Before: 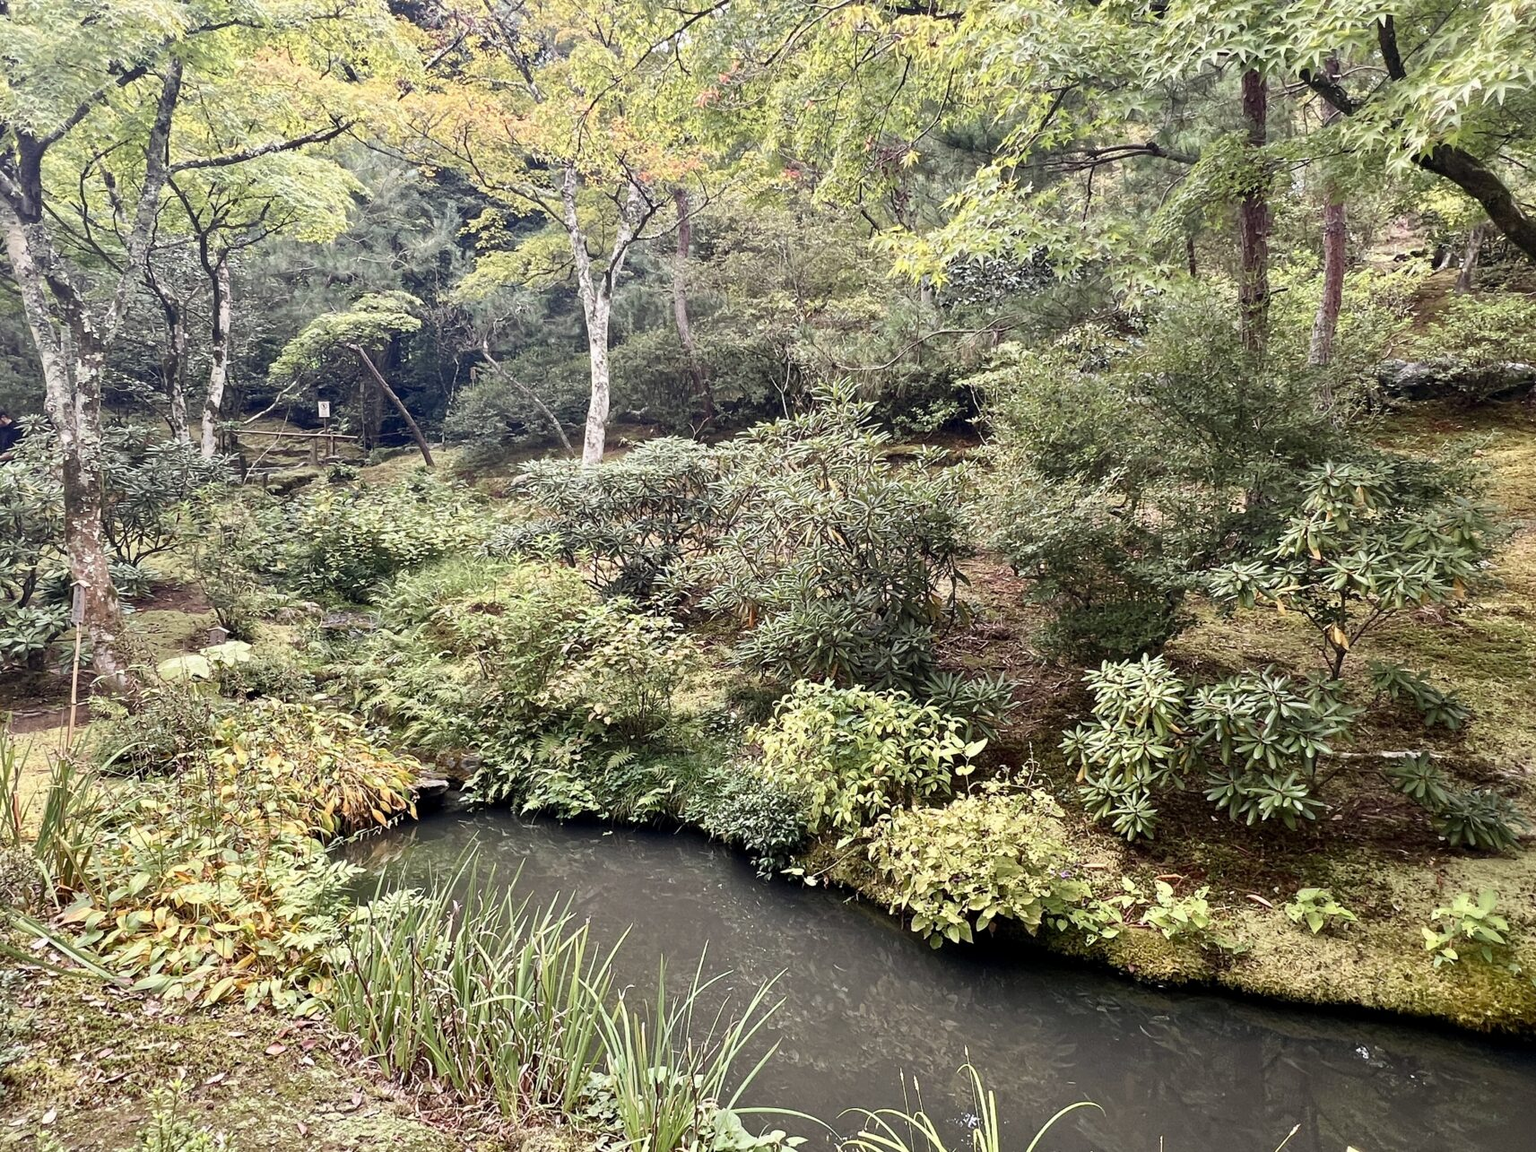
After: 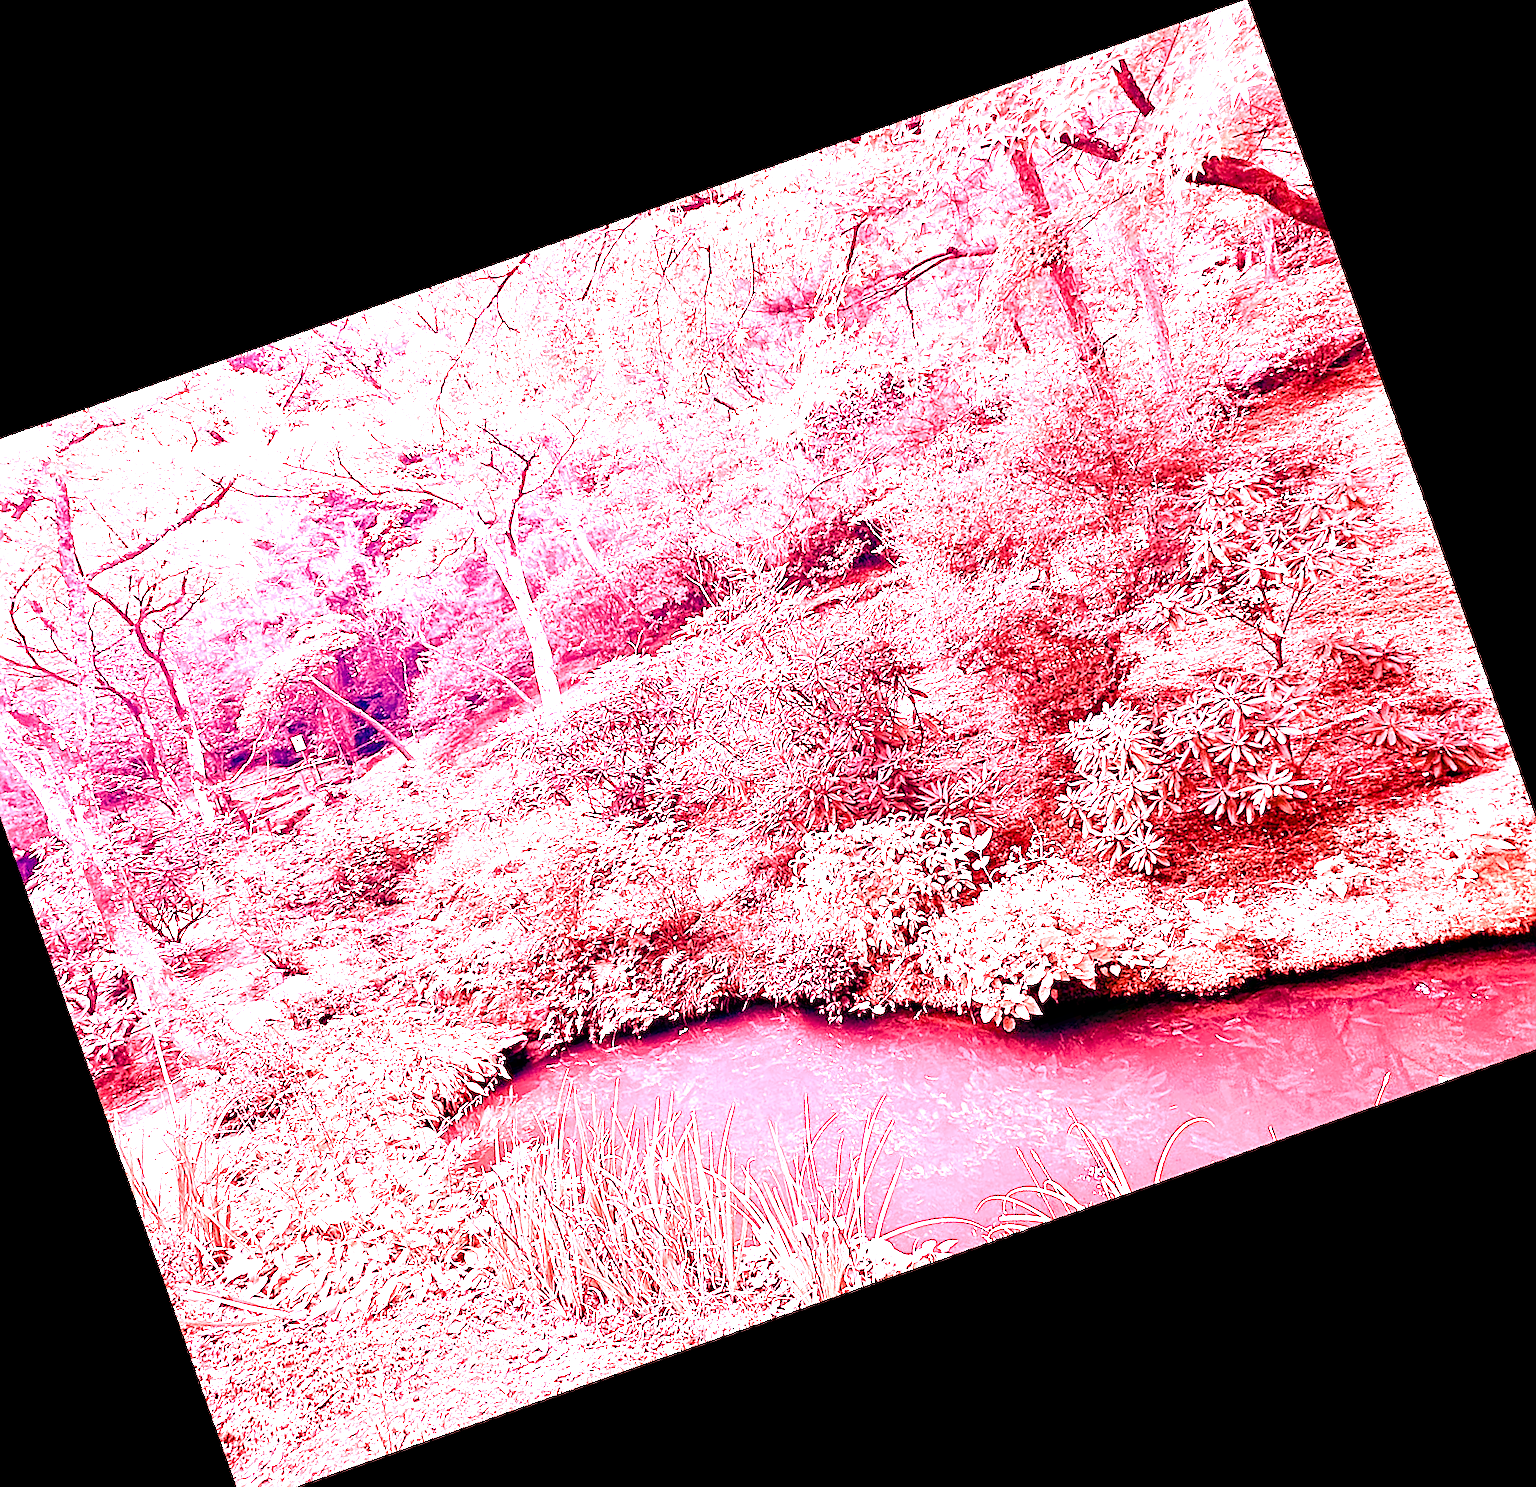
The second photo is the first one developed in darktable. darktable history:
crop and rotate: angle 19.43°, left 6.812%, right 4.125%, bottom 1.087%
white balance: red 4.26, blue 1.802
sharpen: on, module defaults
color balance rgb: shadows lift › chroma 1%, shadows lift › hue 113°, highlights gain › chroma 0.2%, highlights gain › hue 333°, perceptual saturation grading › global saturation 20%, perceptual saturation grading › highlights -50%, perceptual saturation grading › shadows 25%, contrast -10%
color calibration: illuminant as shot in camera, x 0.358, y 0.373, temperature 4628.91 K
exposure: exposure 0.657 EV, compensate highlight preservation false
shadows and highlights: shadows 25, highlights -25
